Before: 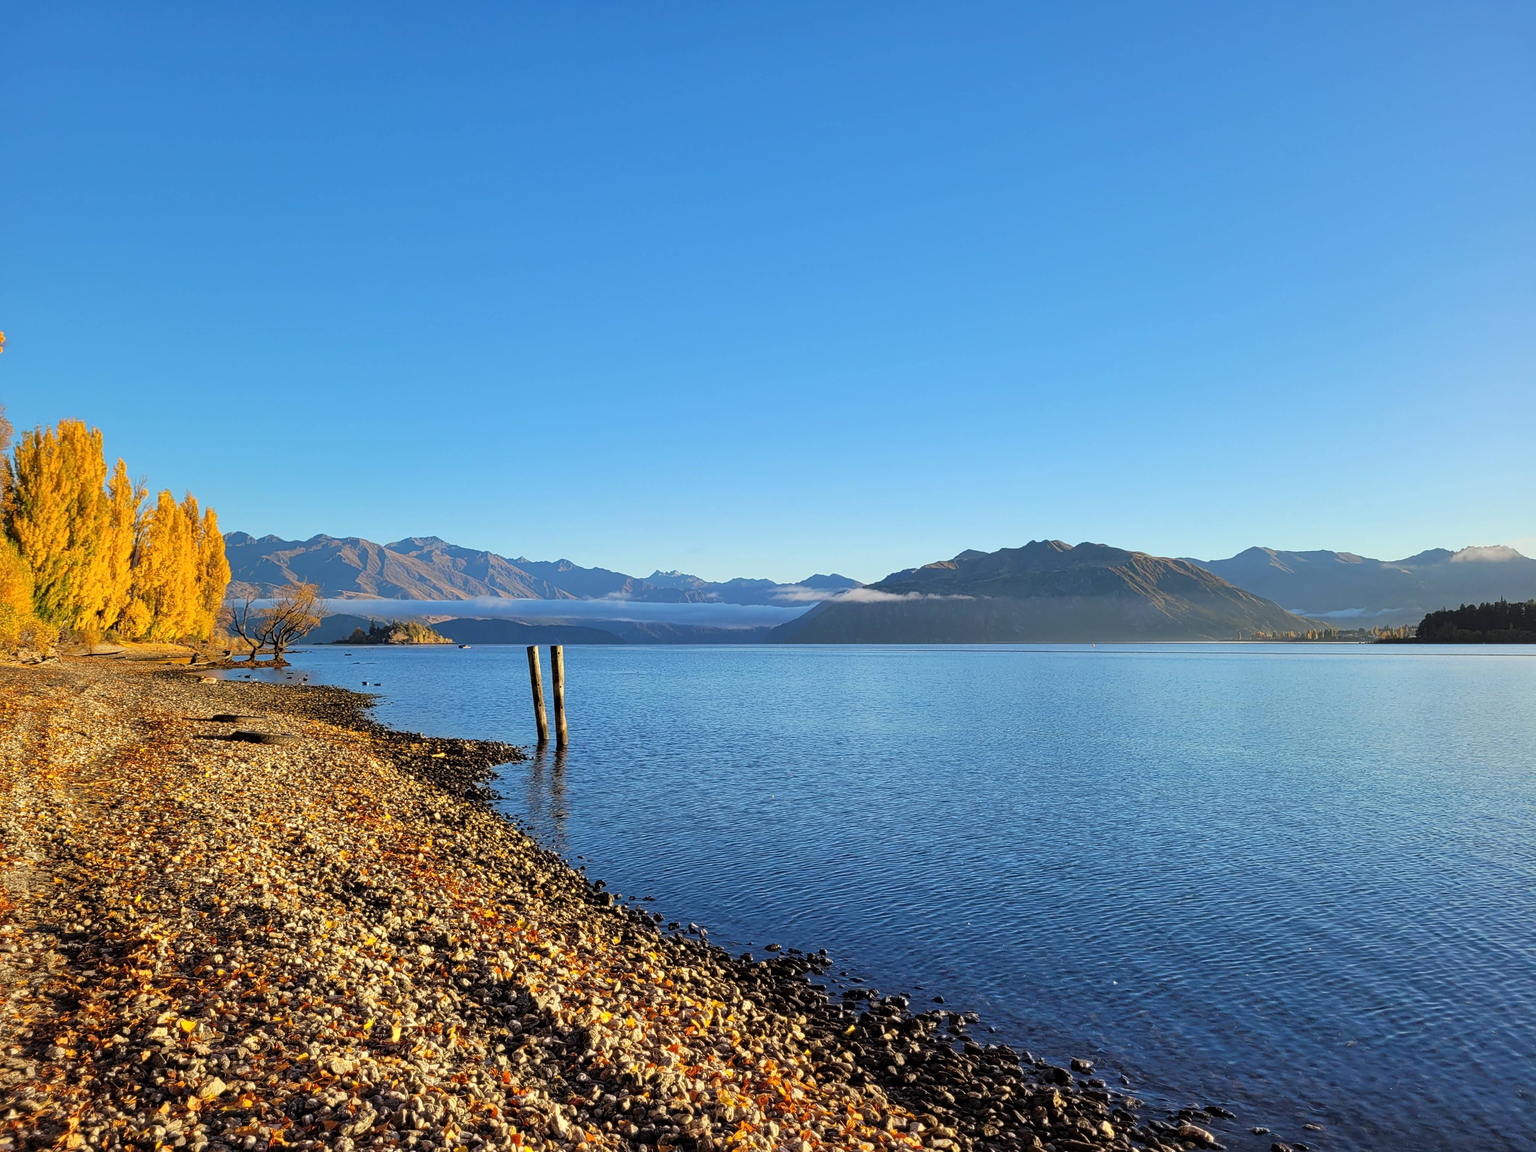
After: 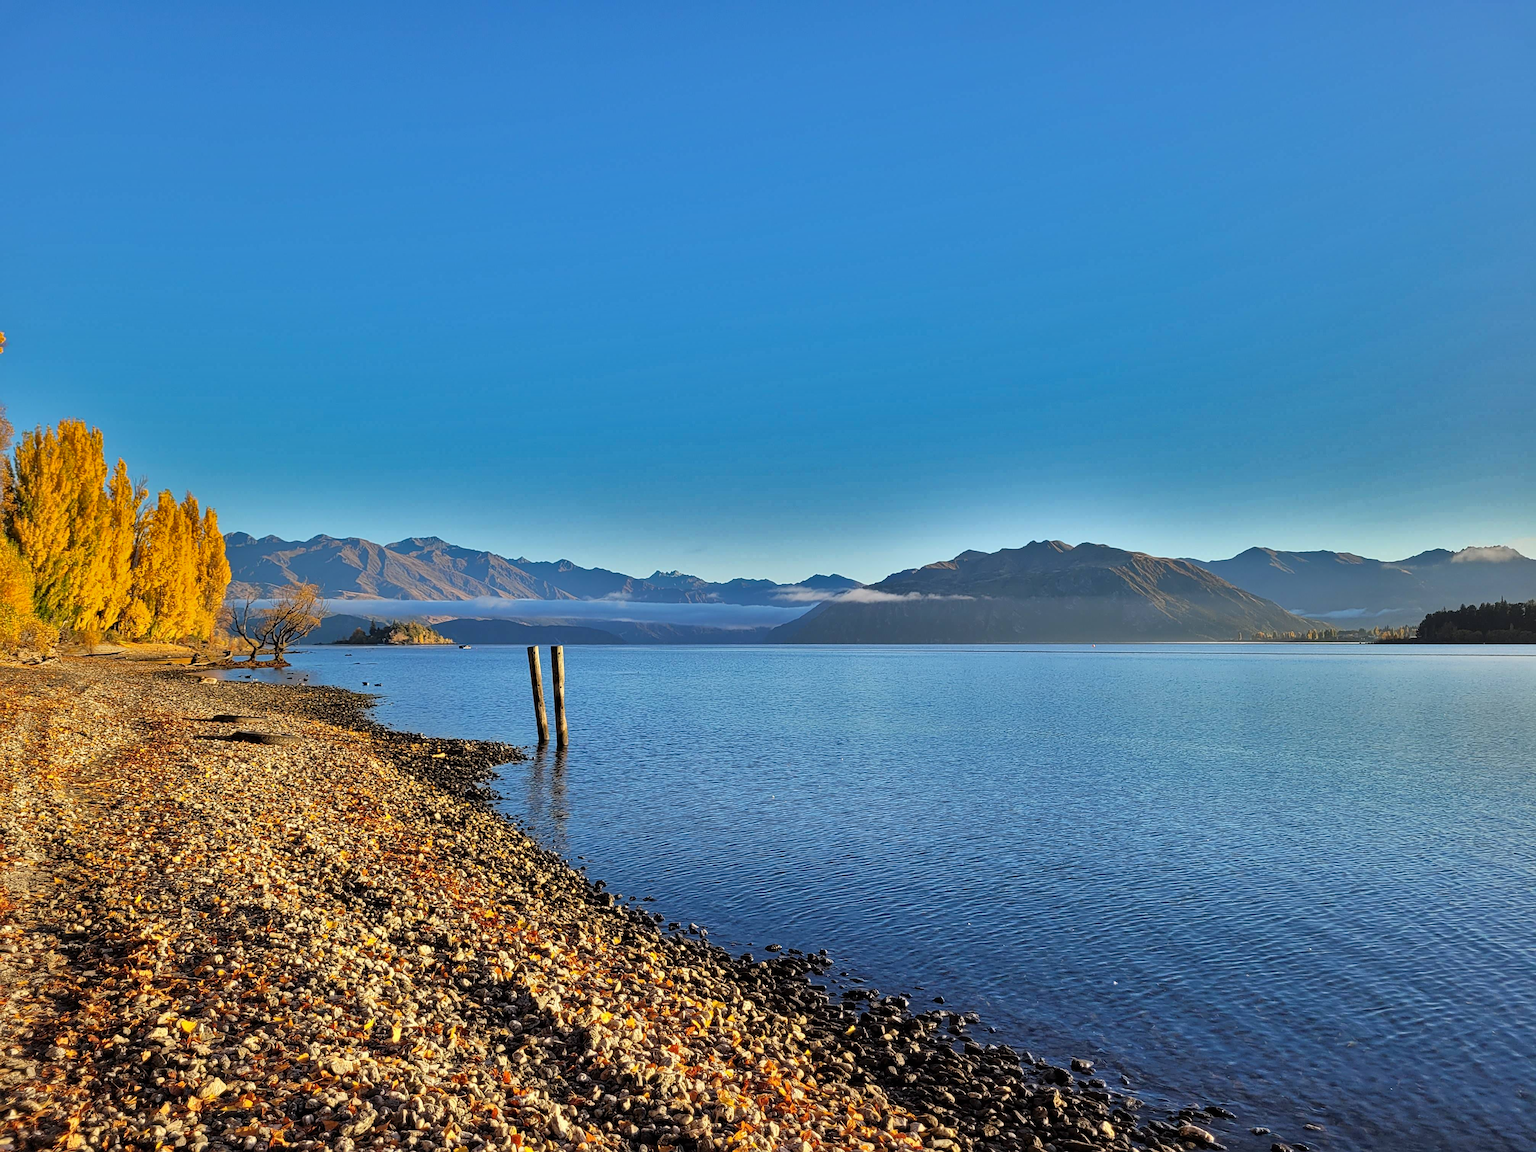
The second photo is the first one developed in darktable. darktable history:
shadows and highlights: shadows 20.91, highlights -82.73, soften with gaussian
sharpen: amount 0.2
